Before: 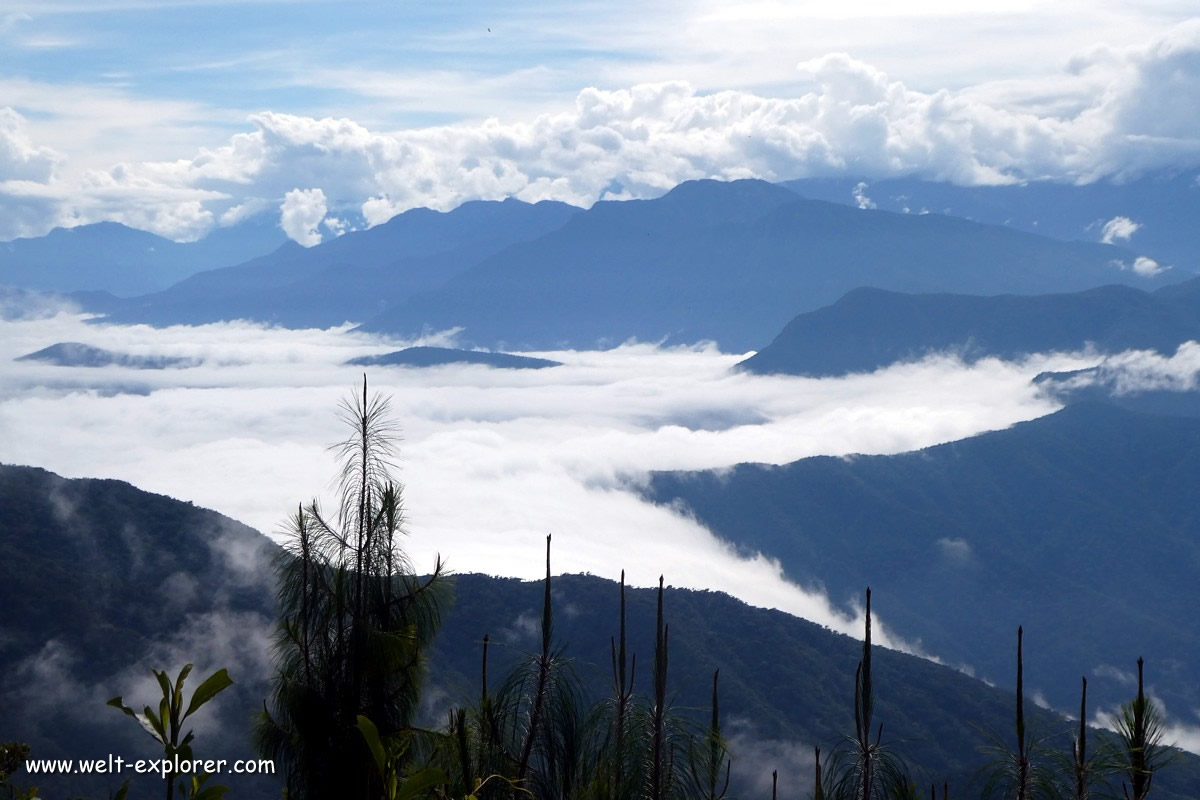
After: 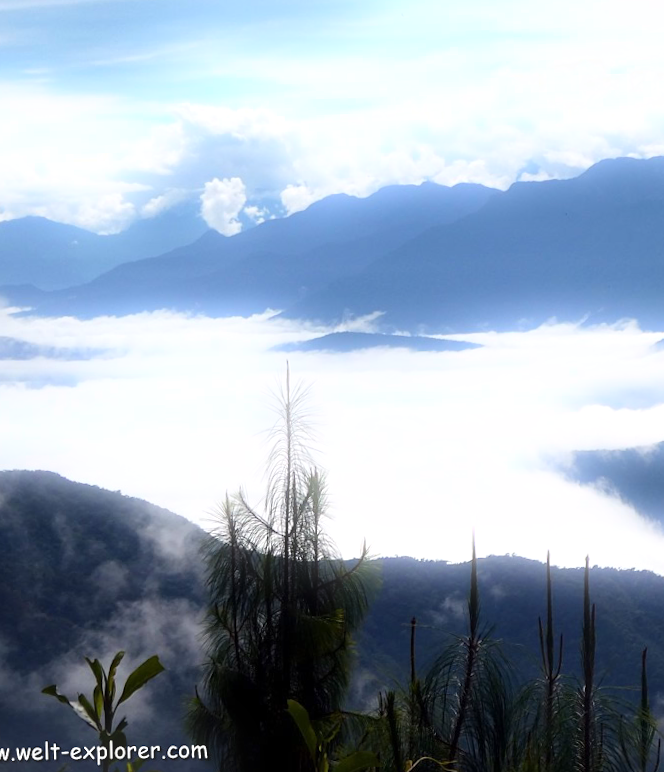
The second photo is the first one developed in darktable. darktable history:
bloom: size 5%, threshold 95%, strength 15%
rotate and perspective: rotation -1.32°, lens shift (horizontal) -0.031, crop left 0.015, crop right 0.985, crop top 0.047, crop bottom 0.982
exposure: exposure 0.207 EV, compensate highlight preservation false
crop: left 5.114%, right 38.589%
